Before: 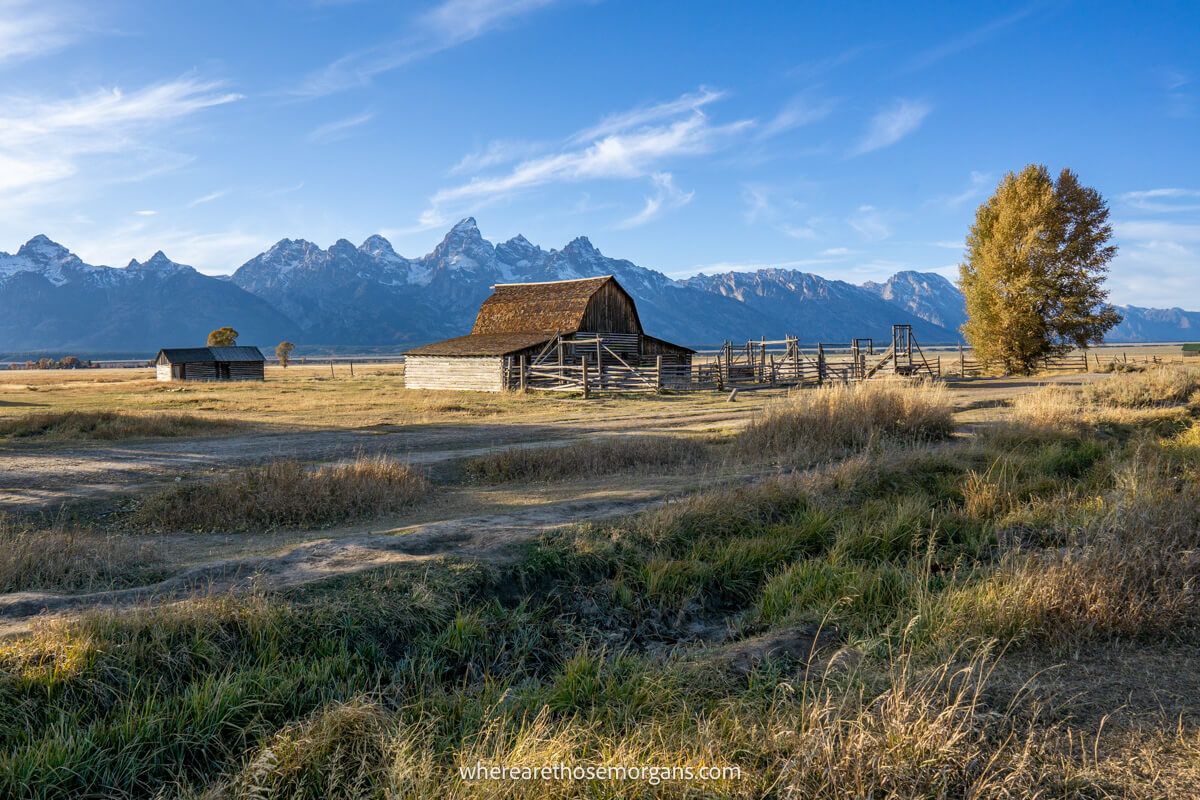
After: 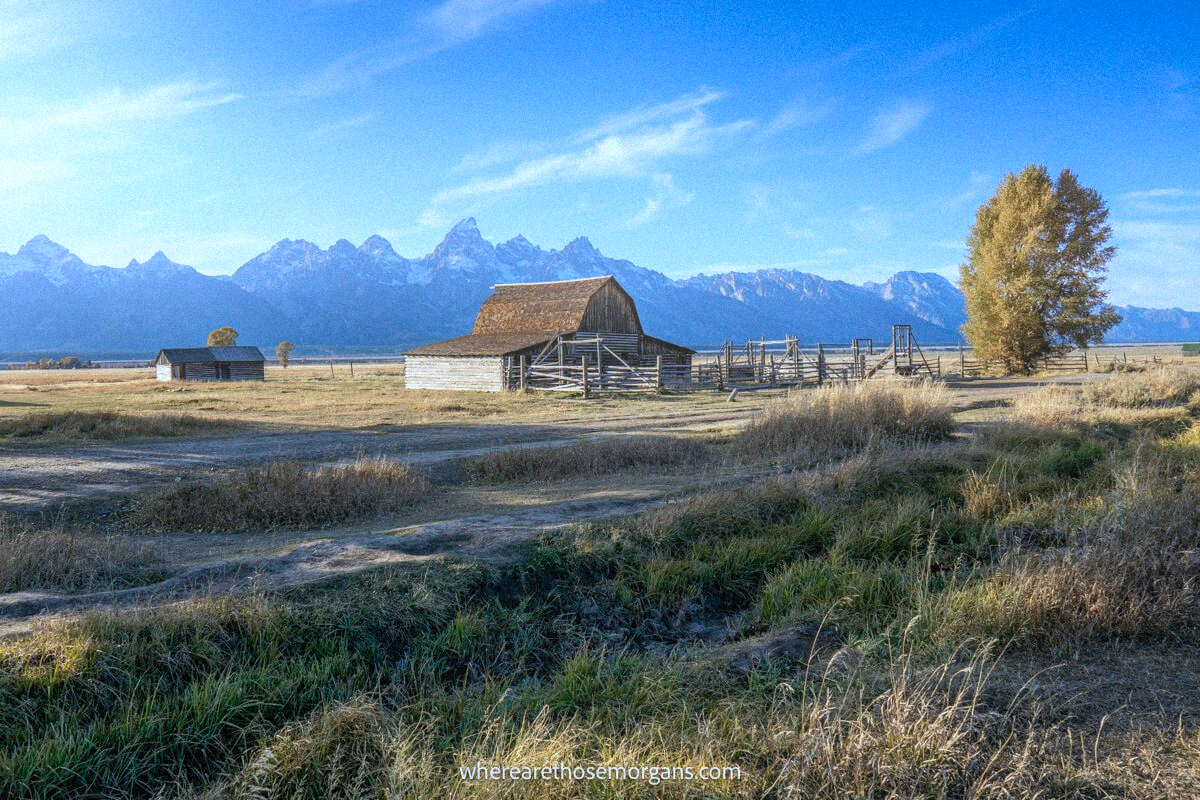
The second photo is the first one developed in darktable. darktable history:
color zones: curves: ch1 [(0, 0.469) (0.01, 0.469) (0.12, 0.446) (0.248, 0.469) (0.5, 0.5) (0.748, 0.5) (0.99, 0.469) (1, 0.469)]
bloom: on, module defaults
color calibration: x 0.38, y 0.39, temperature 4086.04 K
grain: mid-tones bias 0%
